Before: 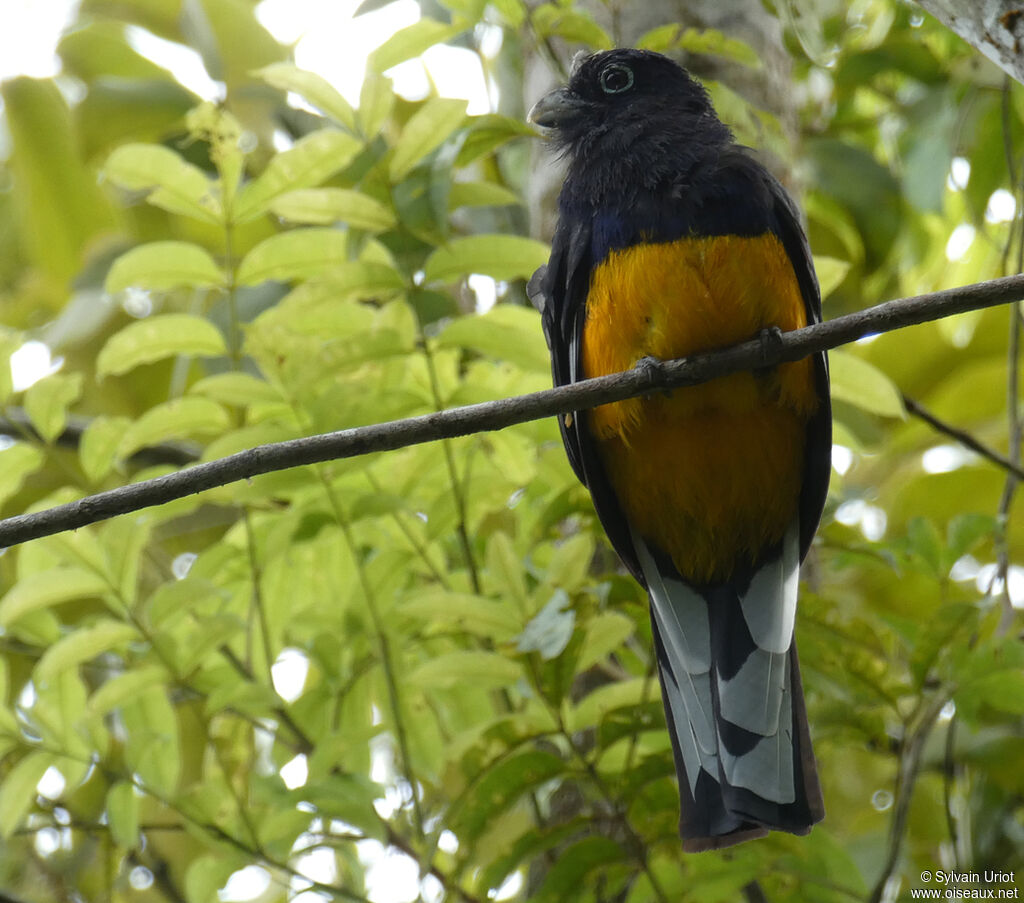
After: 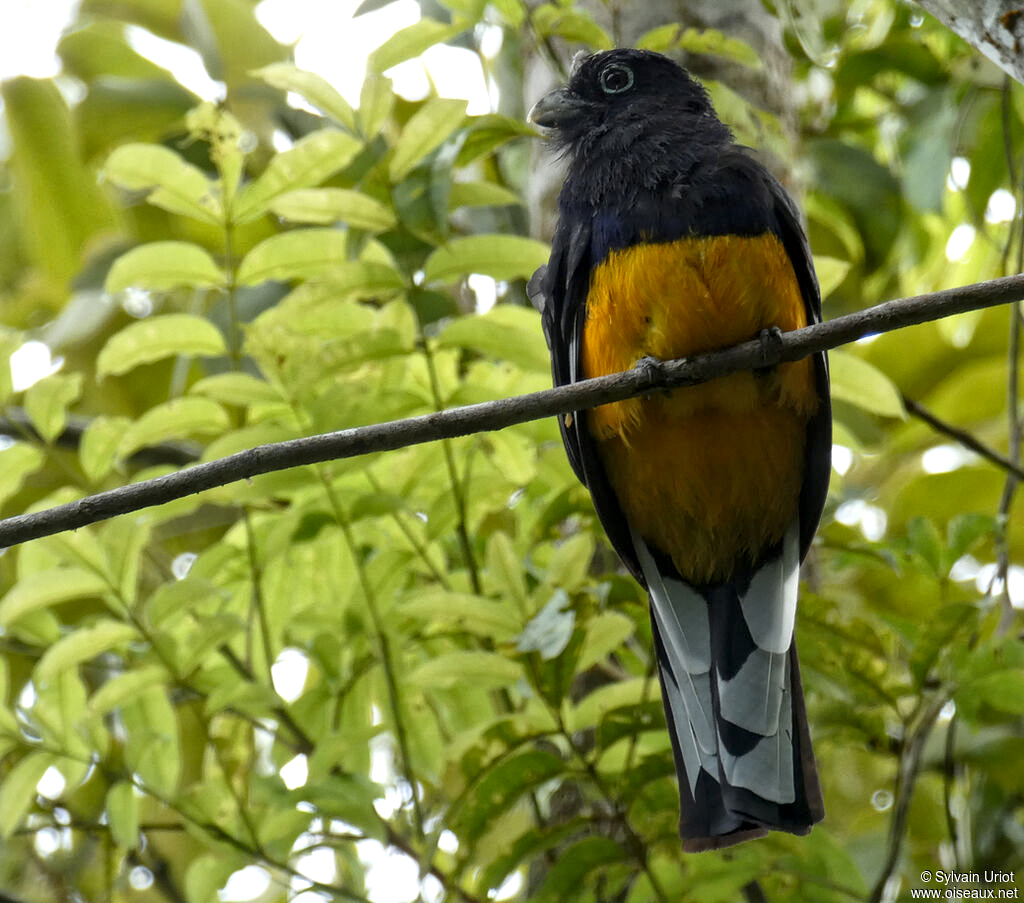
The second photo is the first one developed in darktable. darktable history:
color zones: curves: ch1 [(0, 0.525) (0.143, 0.556) (0.286, 0.52) (0.429, 0.5) (0.571, 0.5) (0.714, 0.5) (0.857, 0.503) (1, 0.525)], mix 24.34%
local contrast: mode bilateral grid, contrast 19, coarseness 19, detail 163%, midtone range 0.2
